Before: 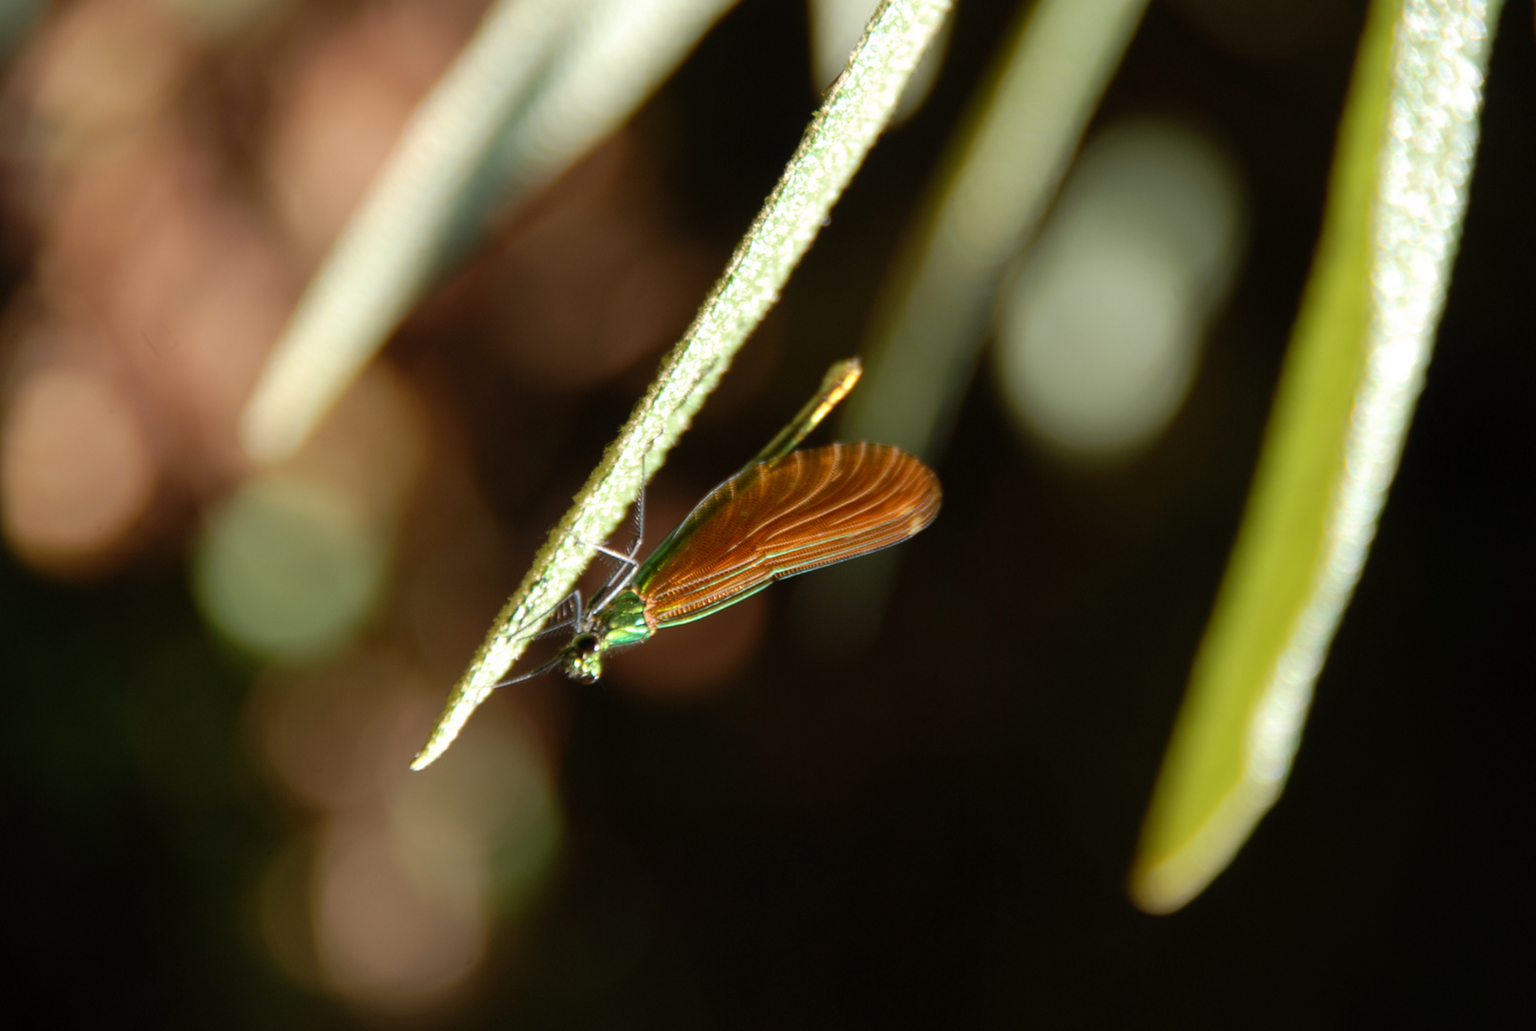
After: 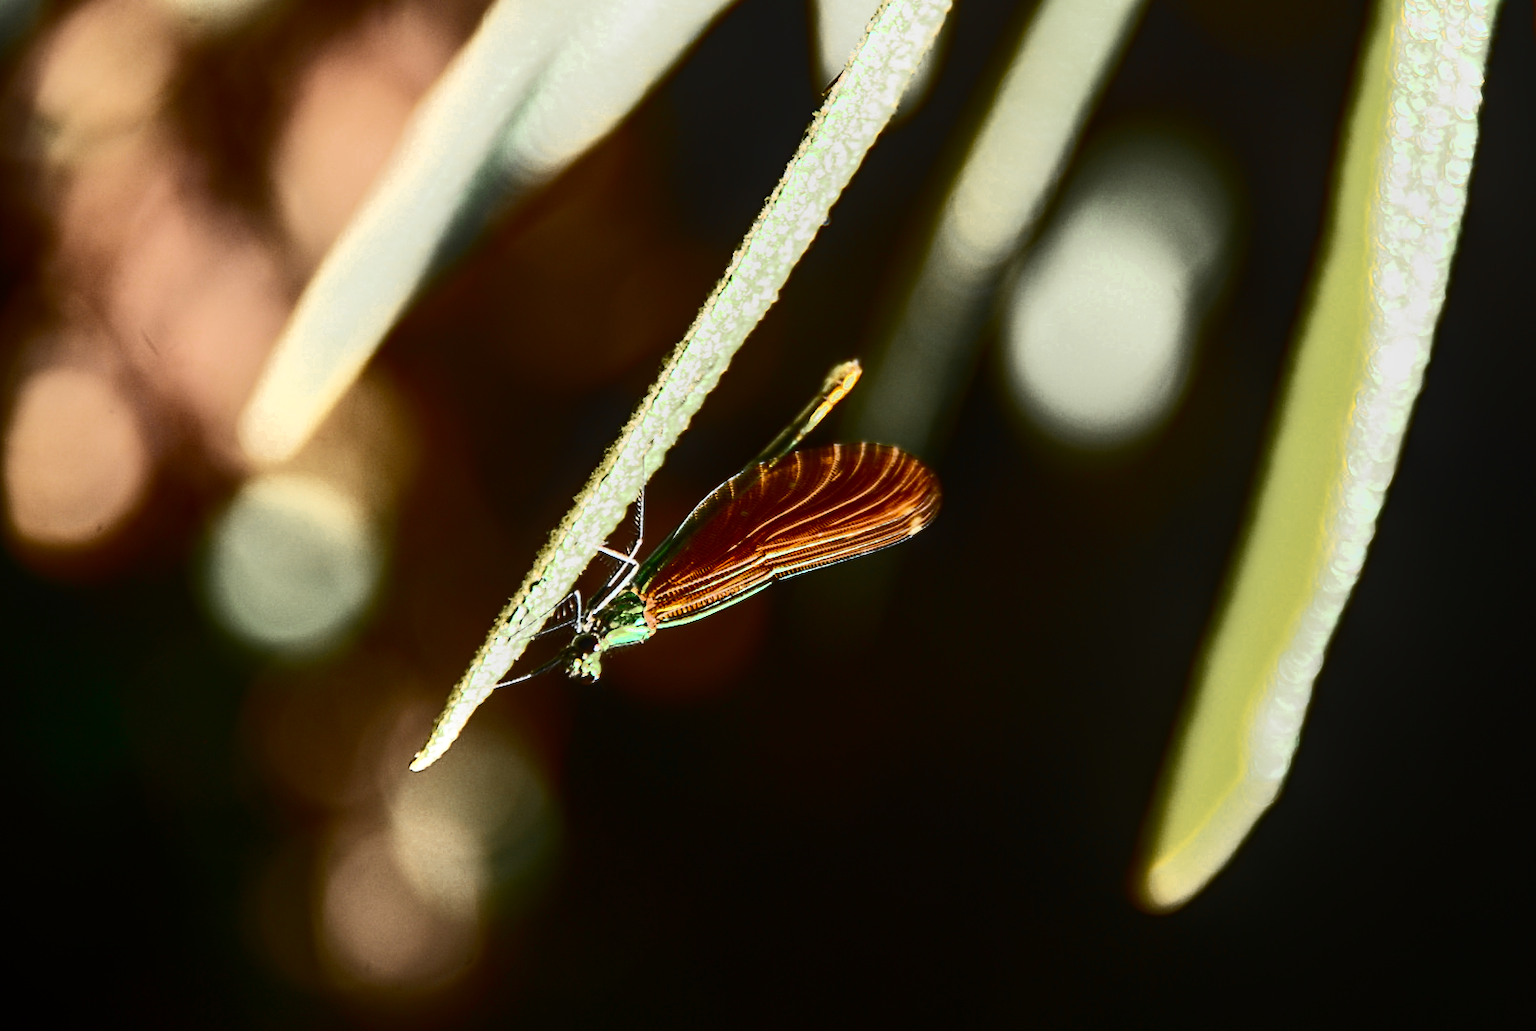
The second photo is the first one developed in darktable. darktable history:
color zones: curves: ch0 [(0.11, 0.396) (0.195, 0.36) (0.25, 0.5) (0.303, 0.412) (0.357, 0.544) (0.75, 0.5) (0.967, 0.328)]; ch1 [(0, 0.468) (0.112, 0.512) (0.202, 0.6) (0.25, 0.5) (0.307, 0.352) (0.357, 0.544) (0.75, 0.5) (0.963, 0.524)]
local contrast: detail 130%
contrast brightness saturation: contrast 0.922, brightness 0.198
sharpen: amount 0.536
